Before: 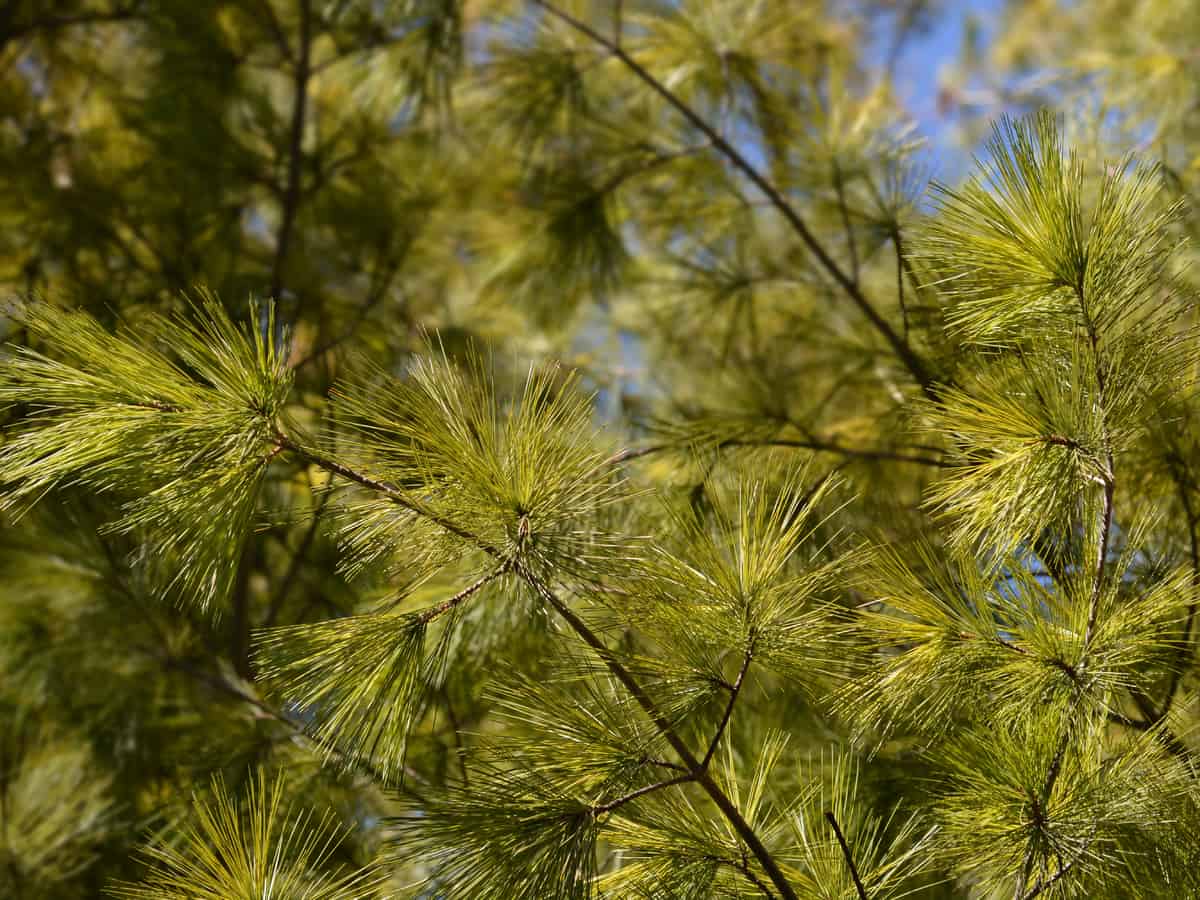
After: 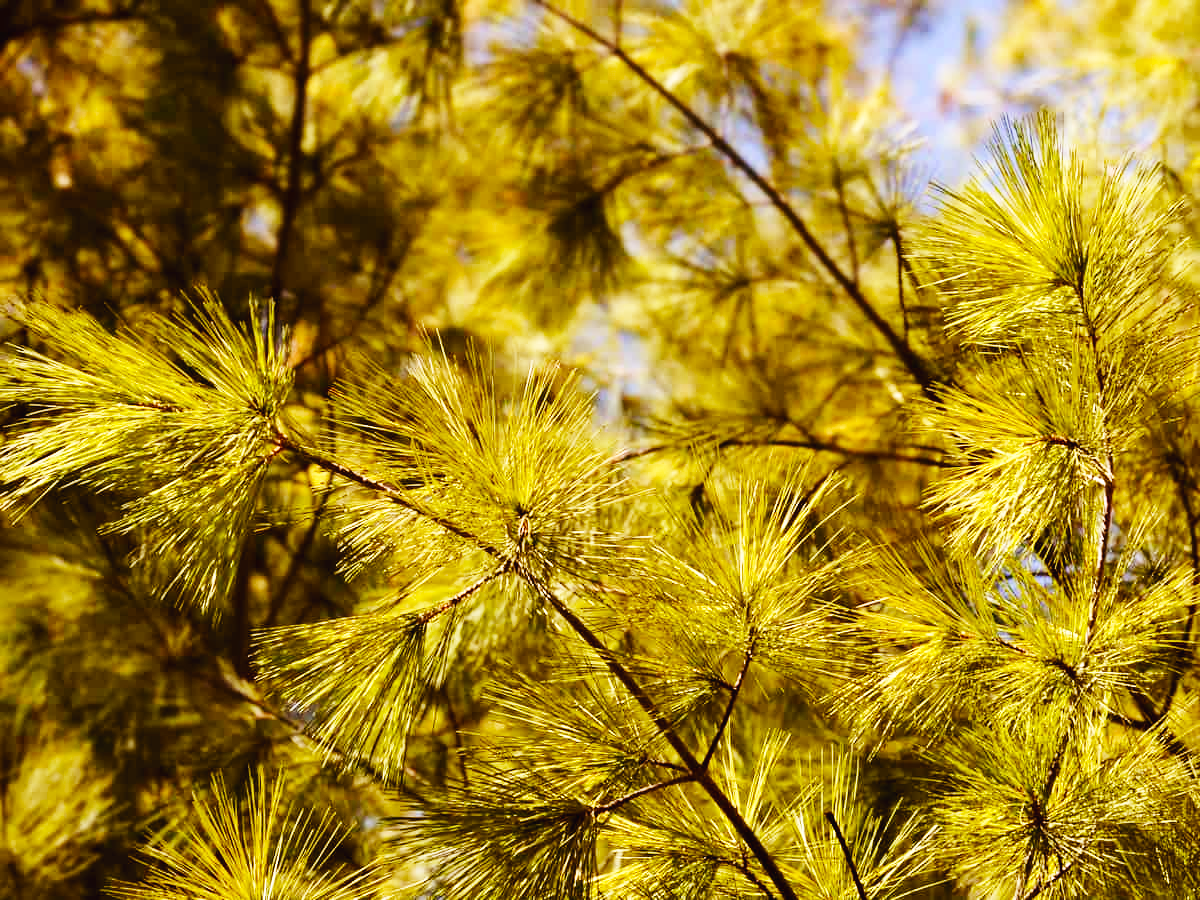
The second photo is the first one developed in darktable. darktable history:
rgb levels: mode RGB, independent channels, levels [[0, 0.5, 1], [0, 0.521, 1], [0, 0.536, 1]]
base curve: curves: ch0 [(0, 0.003) (0.001, 0.002) (0.006, 0.004) (0.02, 0.022) (0.048, 0.086) (0.094, 0.234) (0.162, 0.431) (0.258, 0.629) (0.385, 0.8) (0.548, 0.918) (0.751, 0.988) (1, 1)], preserve colors none
